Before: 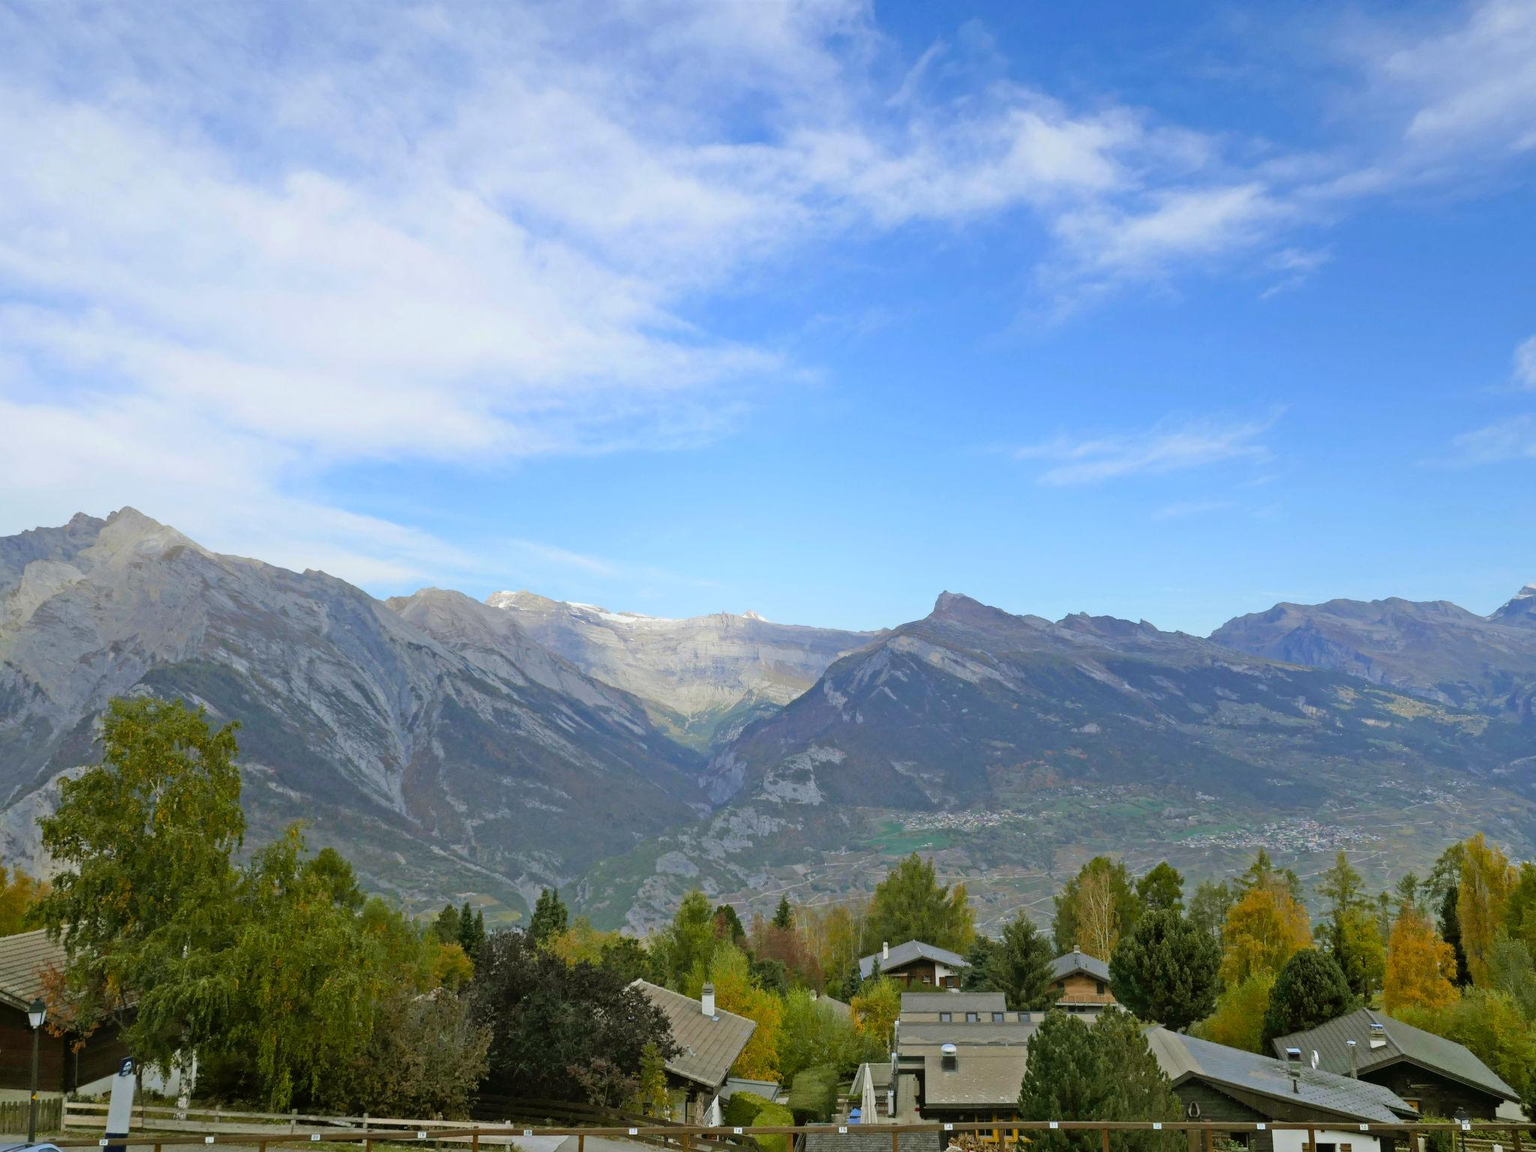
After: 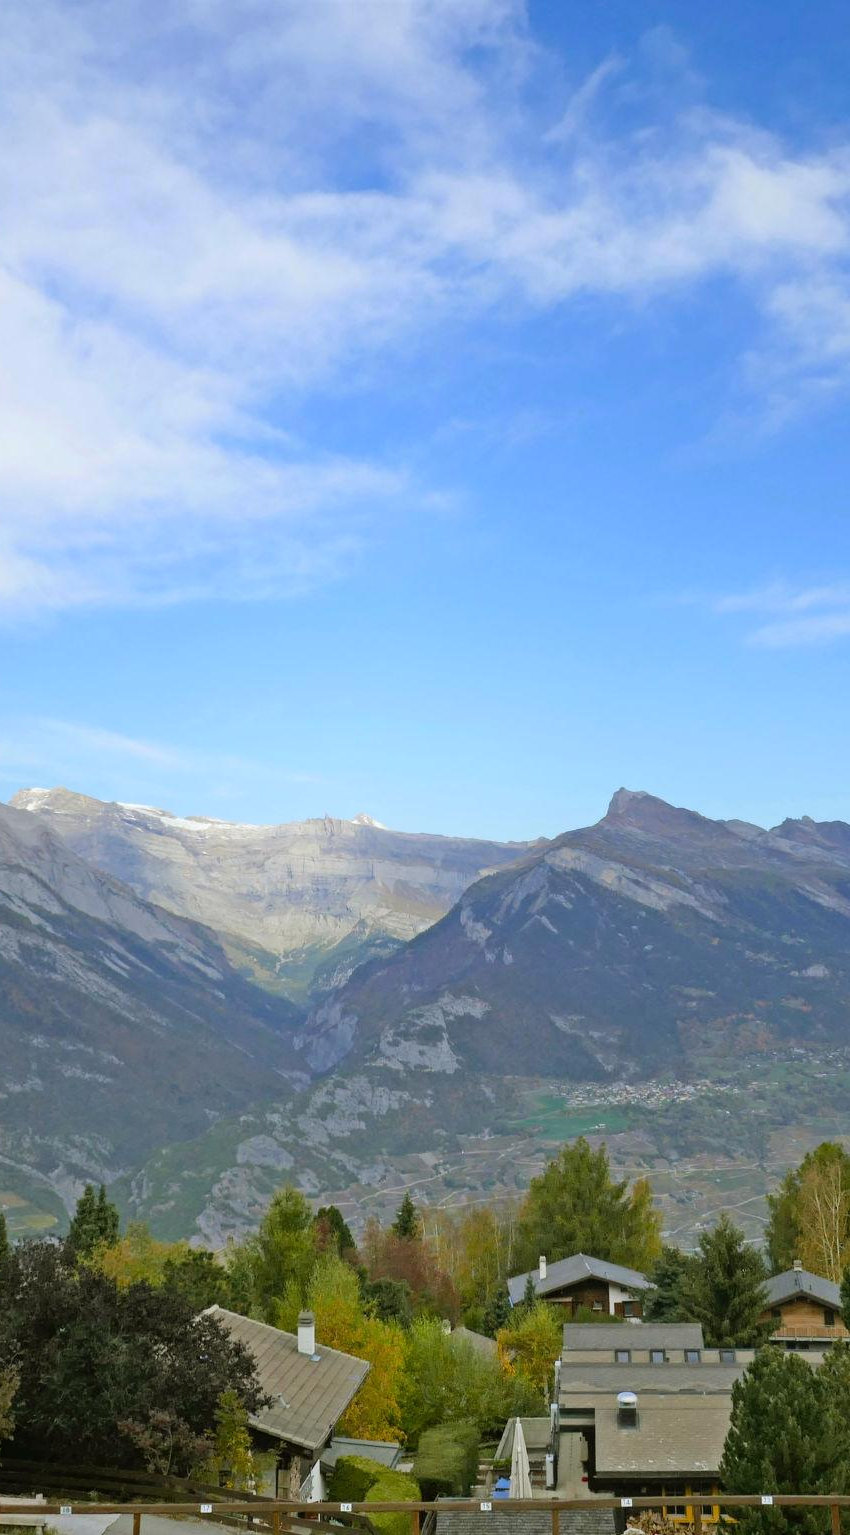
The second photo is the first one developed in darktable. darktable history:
crop: left 31.181%, right 27.293%
exposure: exposure 0.02 EV, compensate highlight preservation false
